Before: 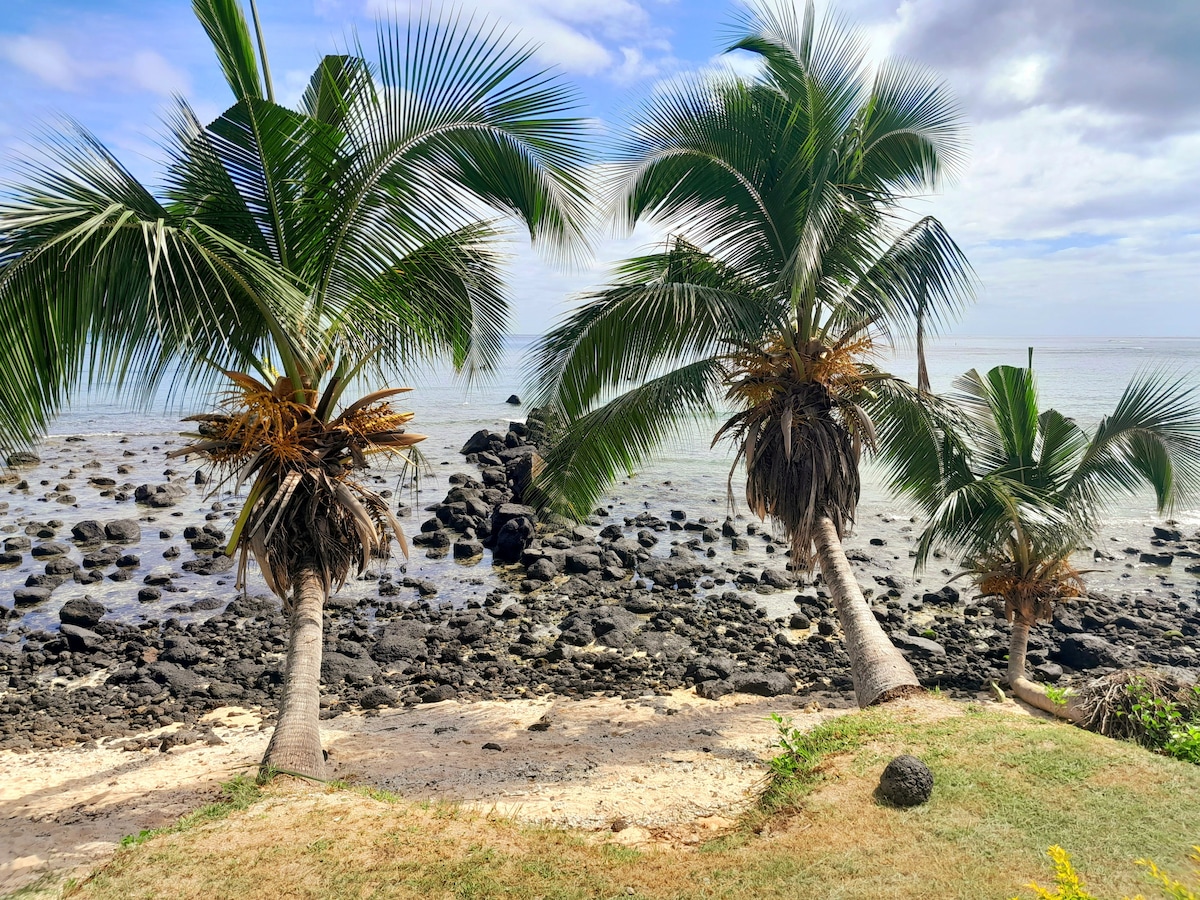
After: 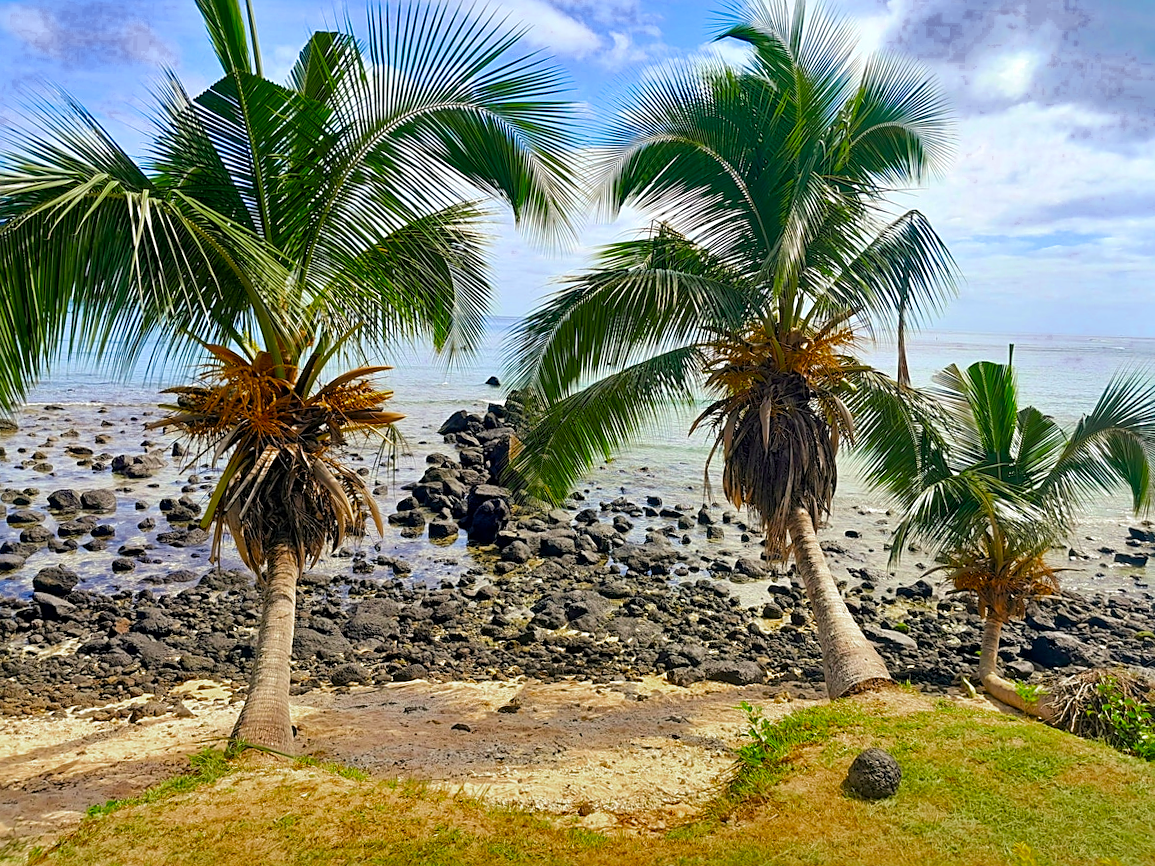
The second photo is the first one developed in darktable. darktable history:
crop and rotate: angle -1.69°
color zones: curves: ch0 [(0.27, 0.396) (0.563, 0.504) (0.75, 0.5) (0.787, 0.307)]
velvia: strength 51%, mid-tones bias 0.51
sharpen: on, module defaults
